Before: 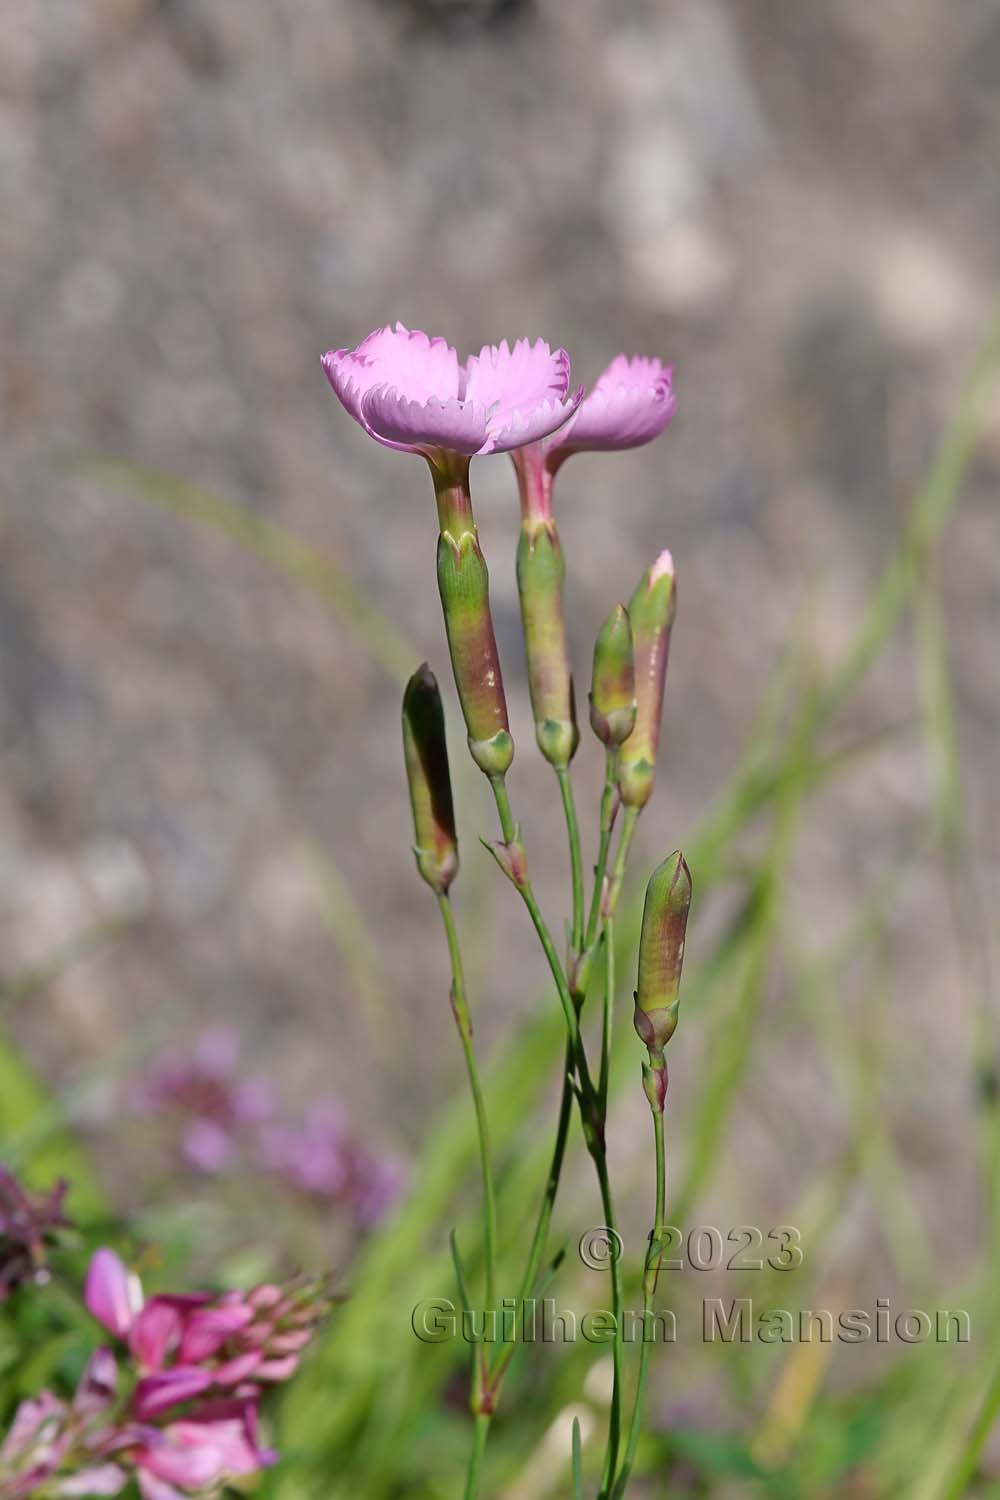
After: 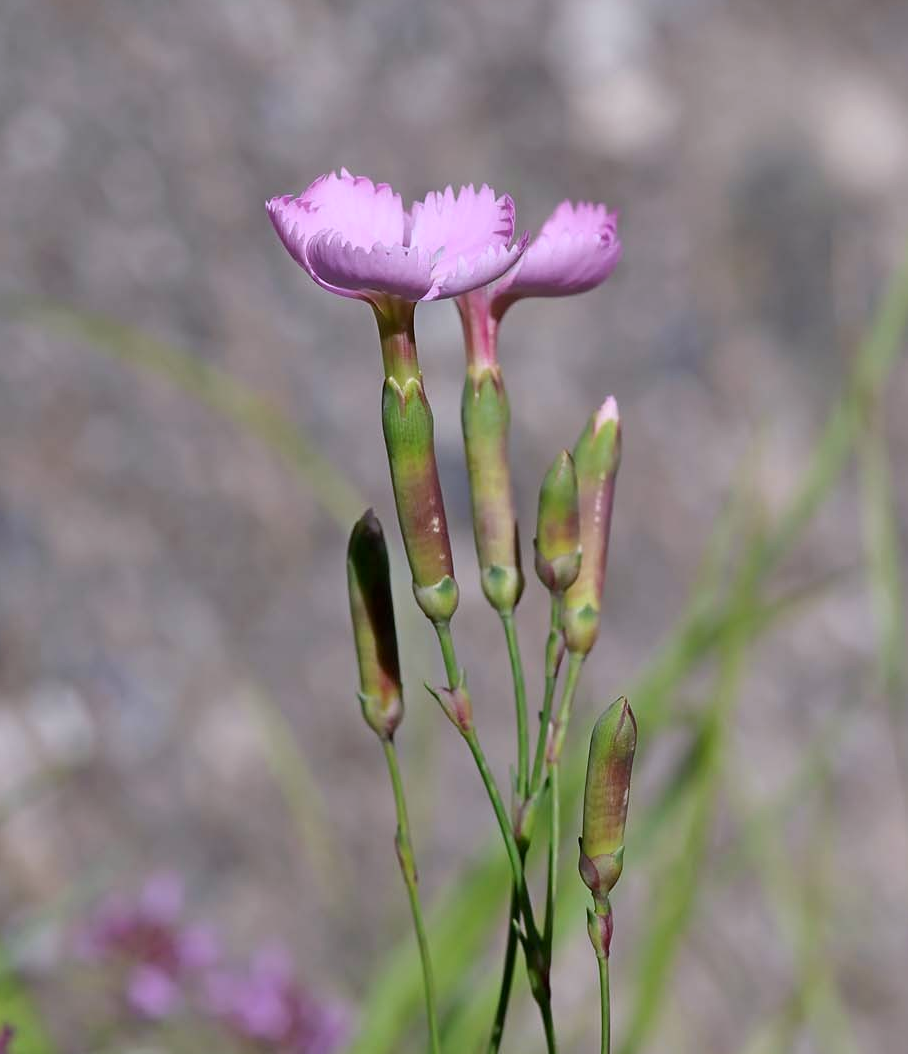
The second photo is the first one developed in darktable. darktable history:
color calibration: illuminant as shot in camera, x 0.358, y 0.373, temperature 4628.91 K
crop: left 5.596%, top 10.314%, right 3.534%, bottom 19.395%
exposure: black level correction 0.002, exposure -0.1 EV, compensate highlight preservation false
